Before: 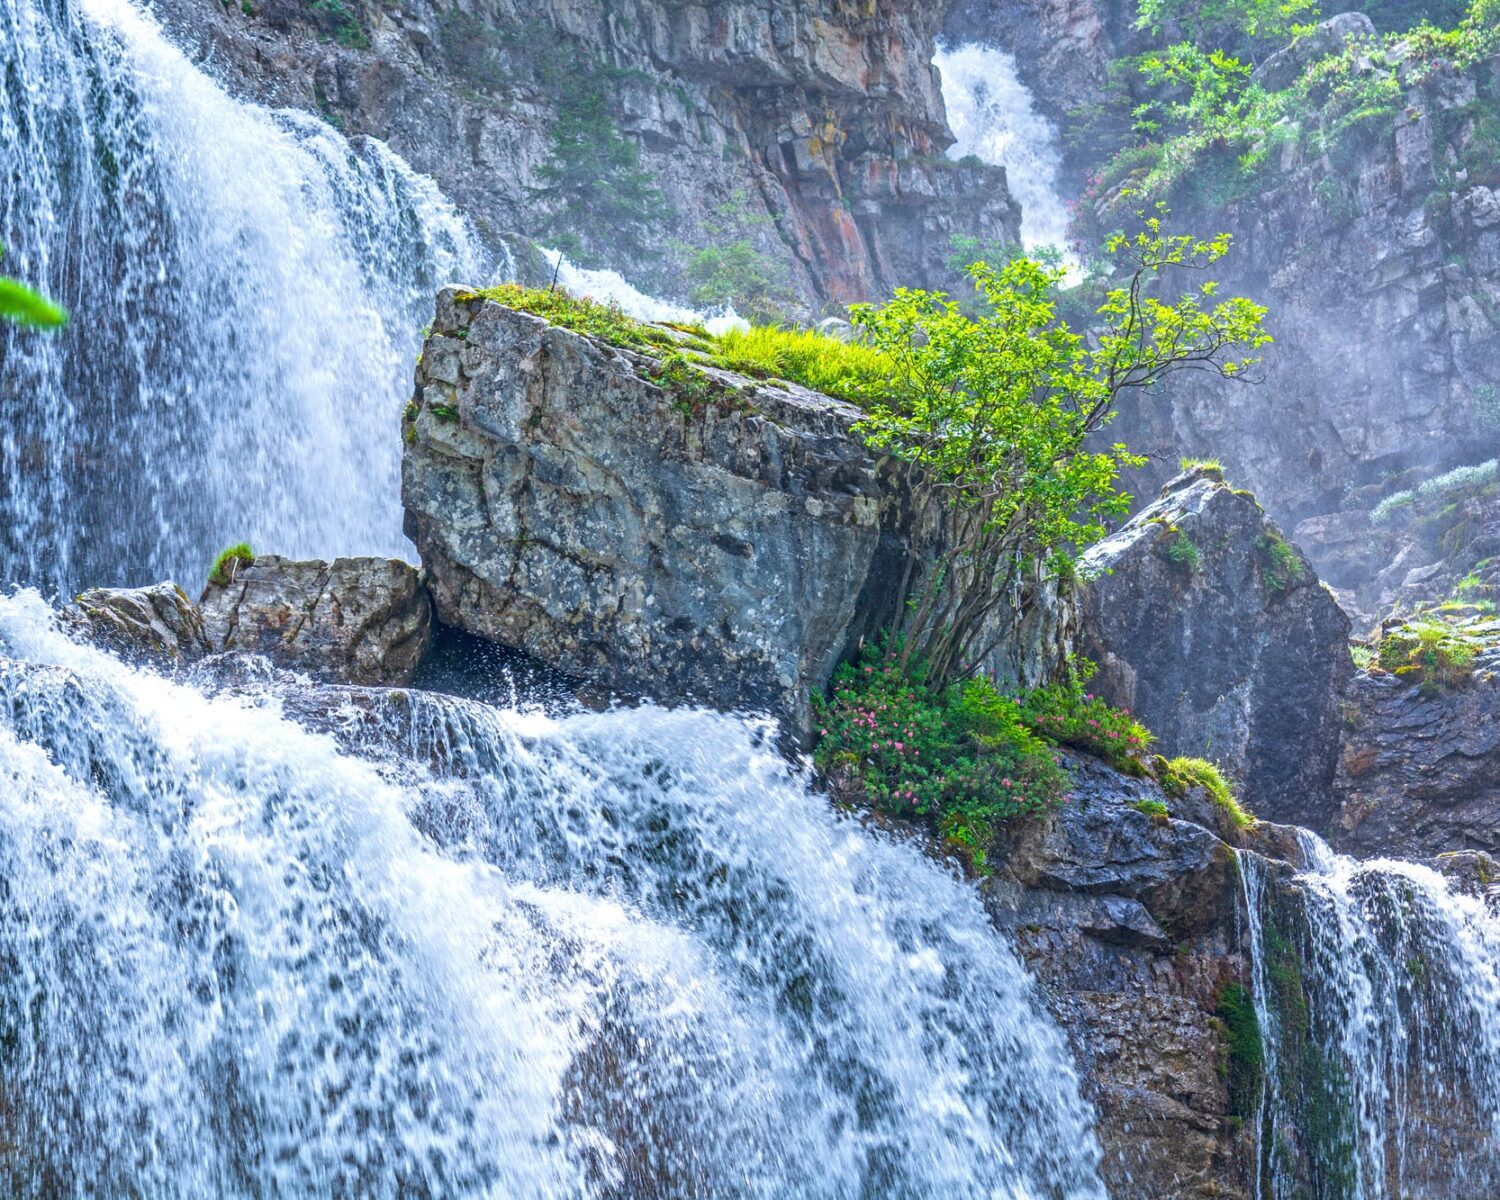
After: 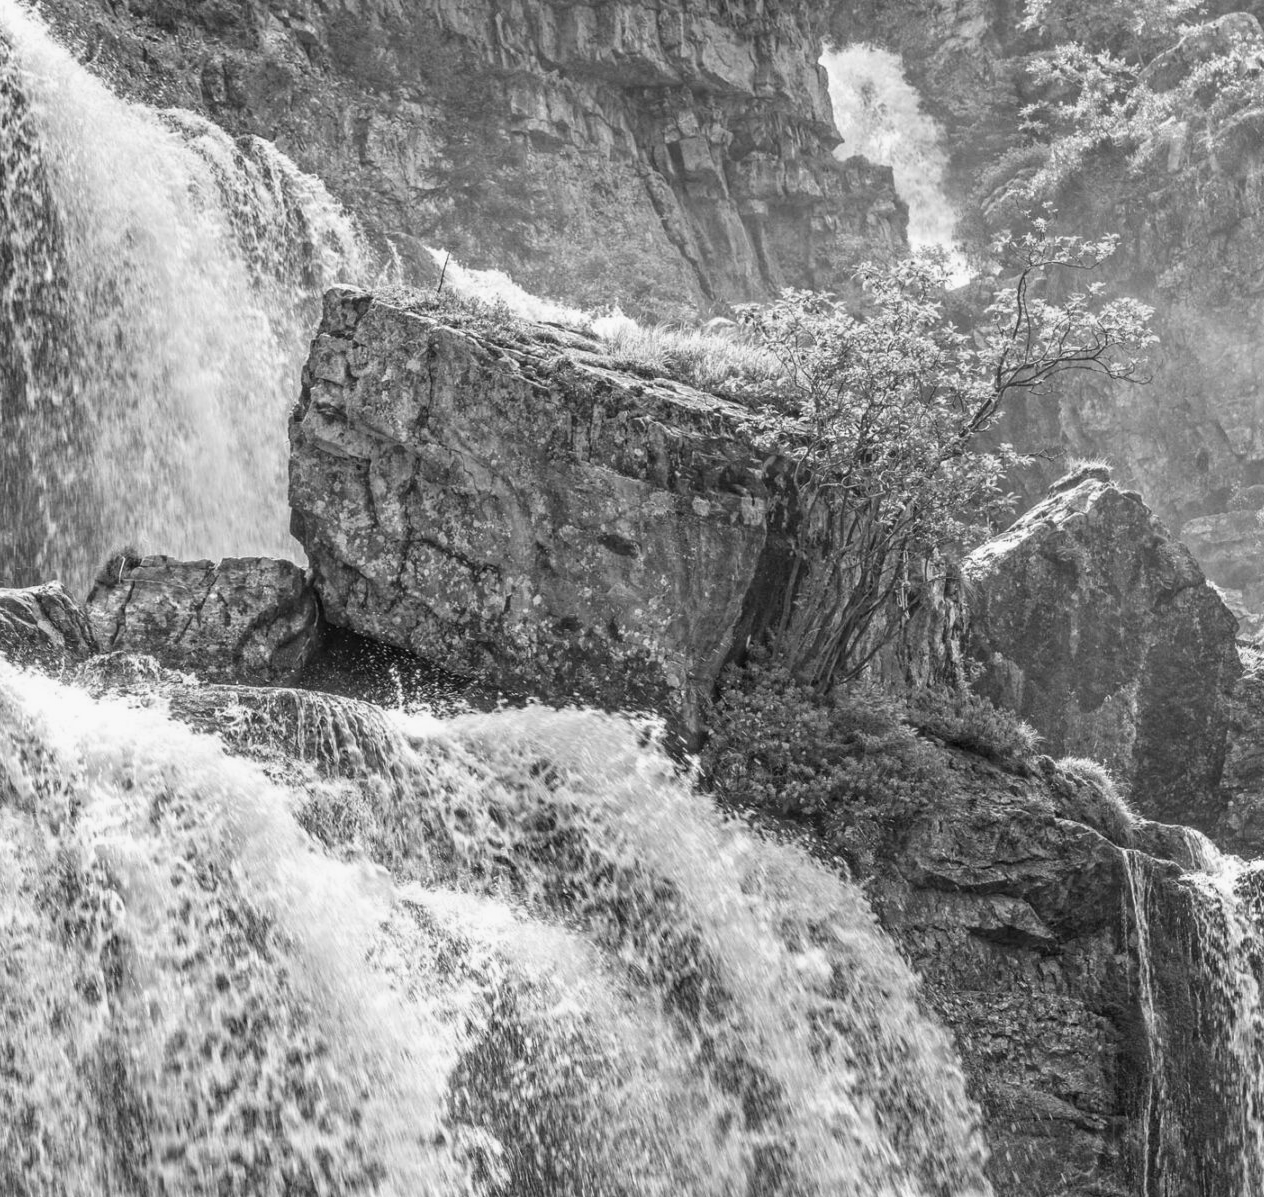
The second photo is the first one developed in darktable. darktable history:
monochrome: a 32, b 64, size 2.3
crop: left 7.598%, right 7.873%
tone equalizer: on, module defaults
